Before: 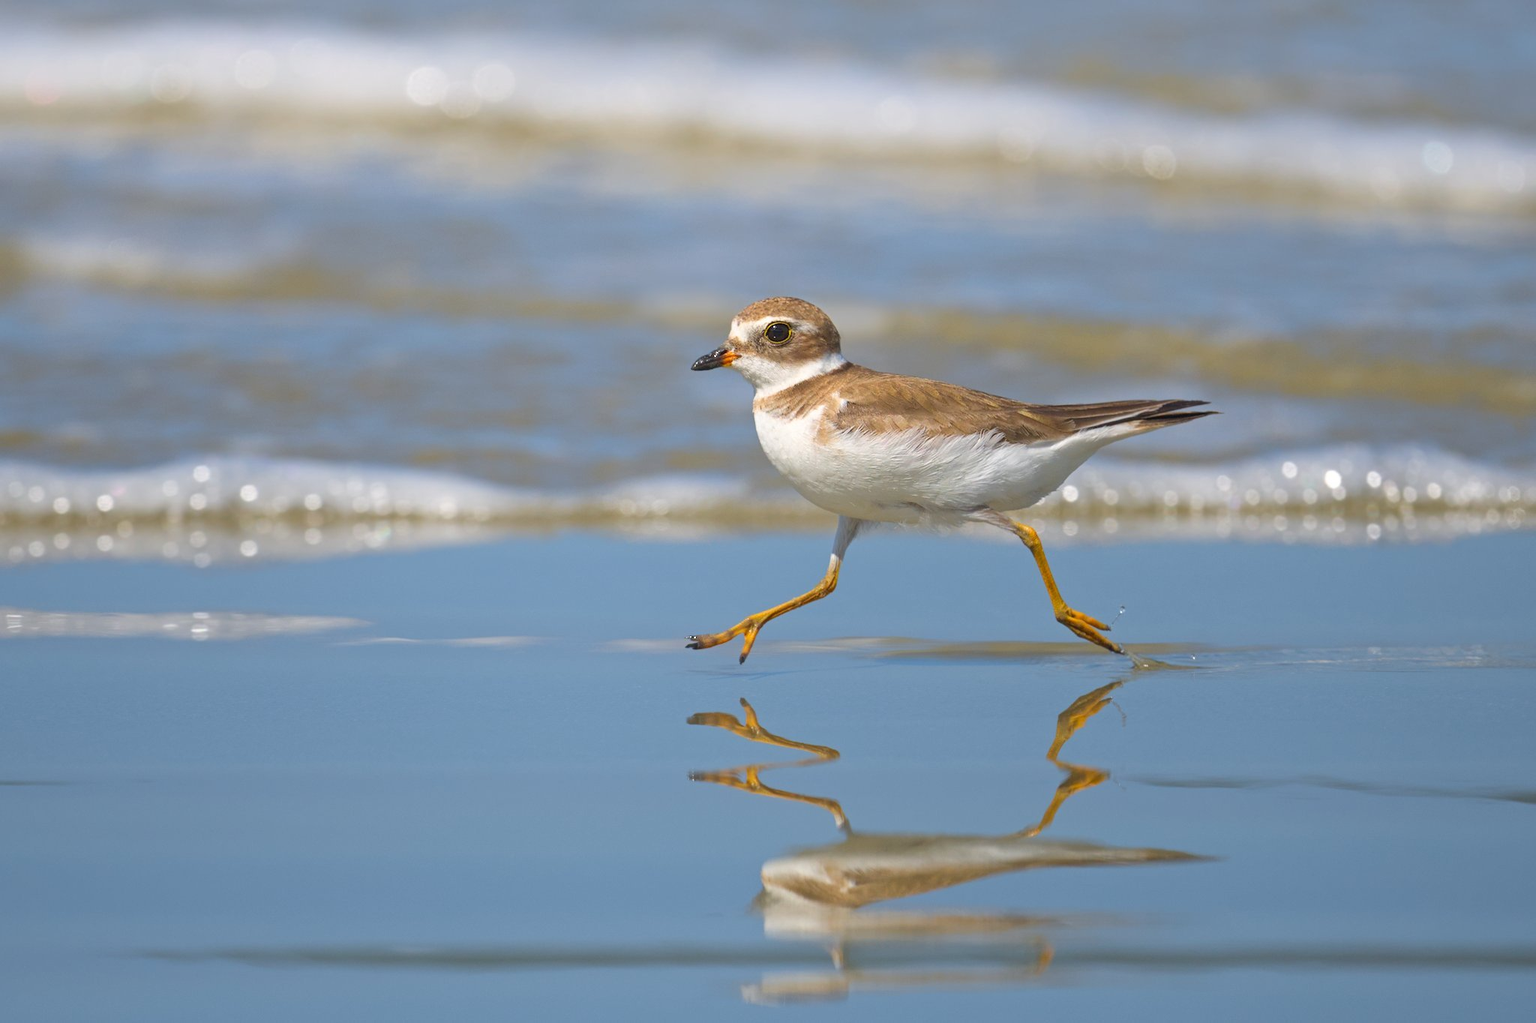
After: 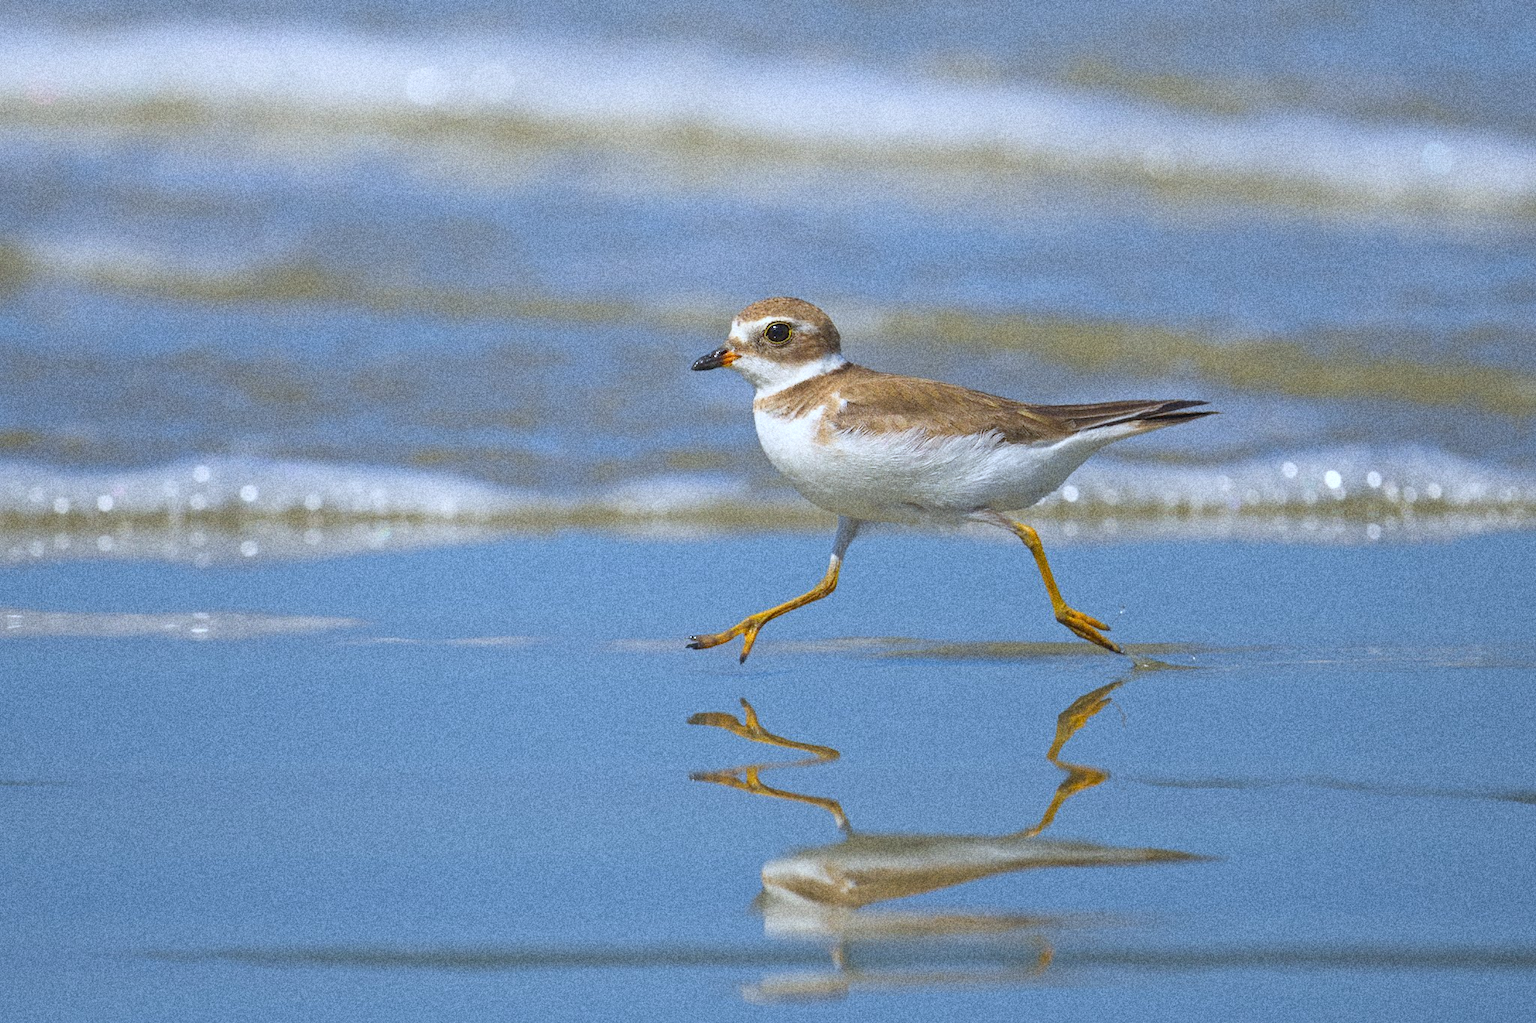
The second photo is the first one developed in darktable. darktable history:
grain: coarseness 14.49 ISO, strength 48.04%, mid-tones bias 35%
white balance: red 0.924, blue 1.095
